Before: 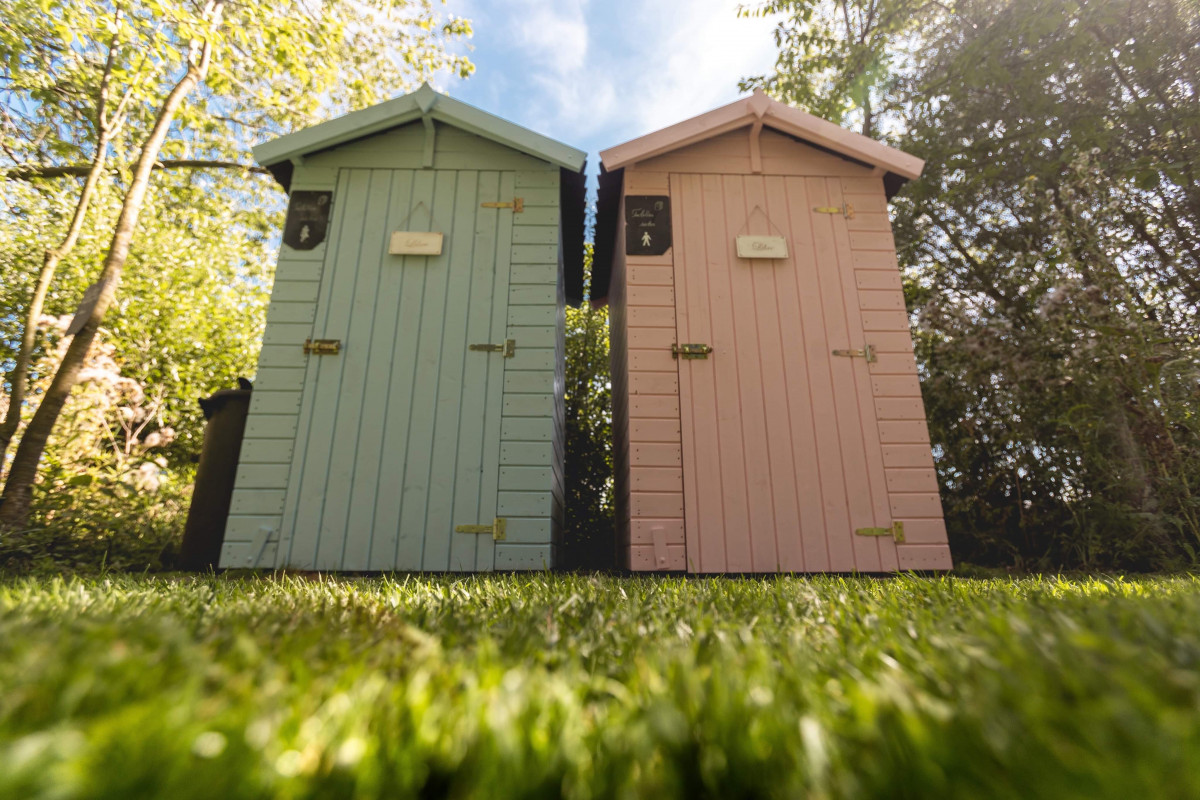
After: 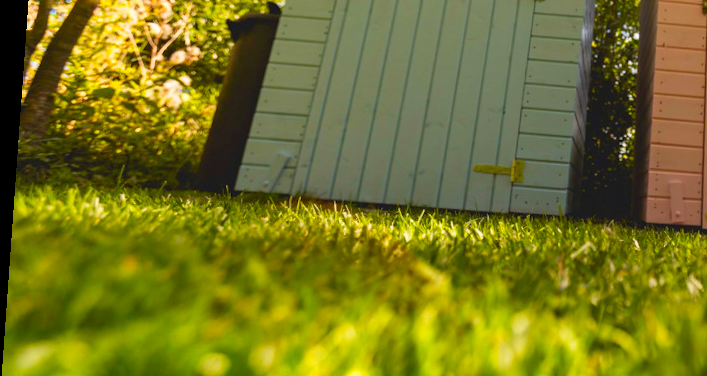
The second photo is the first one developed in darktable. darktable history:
crop: top 44.483%, right 43.593%, bottom 12.892%
color contrast: green-magenta contrast 1.55, blue-yellow contrast 1.83
rotate and perspective: rotation 4.1°, automatic cropping off
